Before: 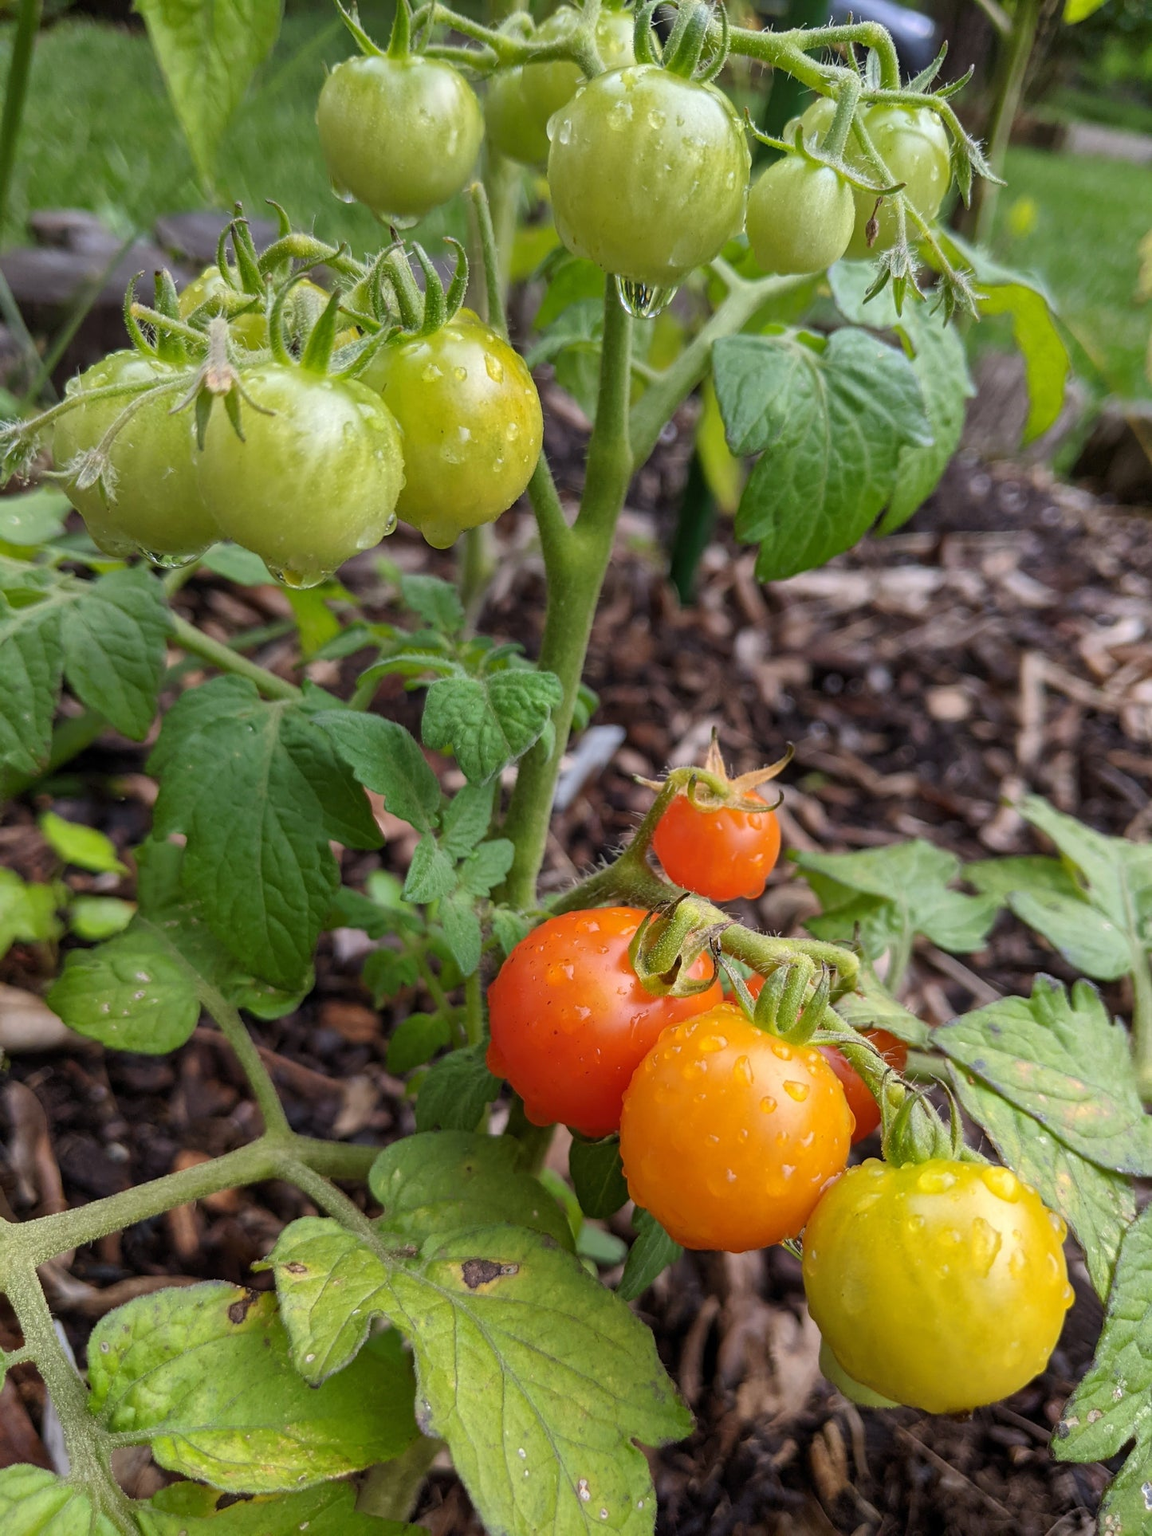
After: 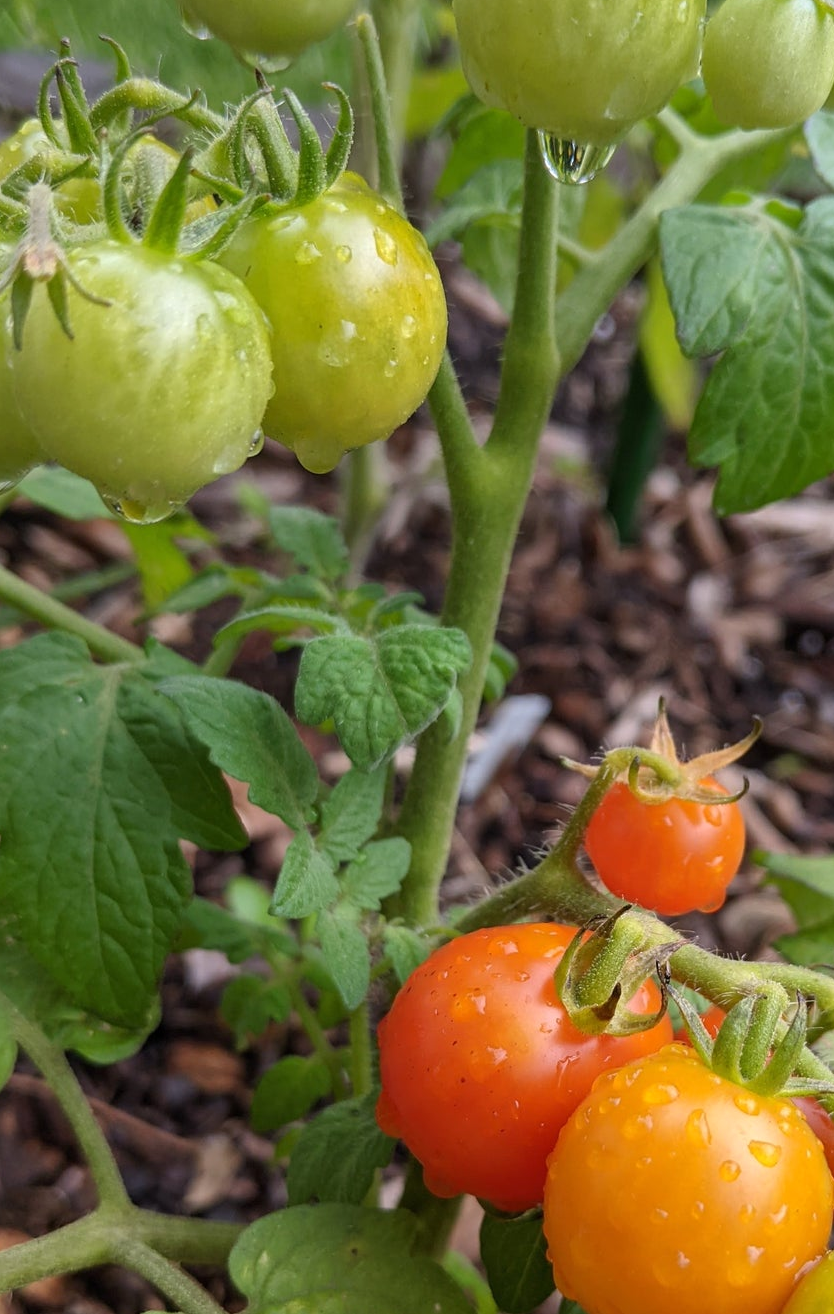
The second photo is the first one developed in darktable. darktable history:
crop: left 16.202%, top 11.208%, right 26.045%, bottom 20.557%
tone equalizer: on, module defaults
